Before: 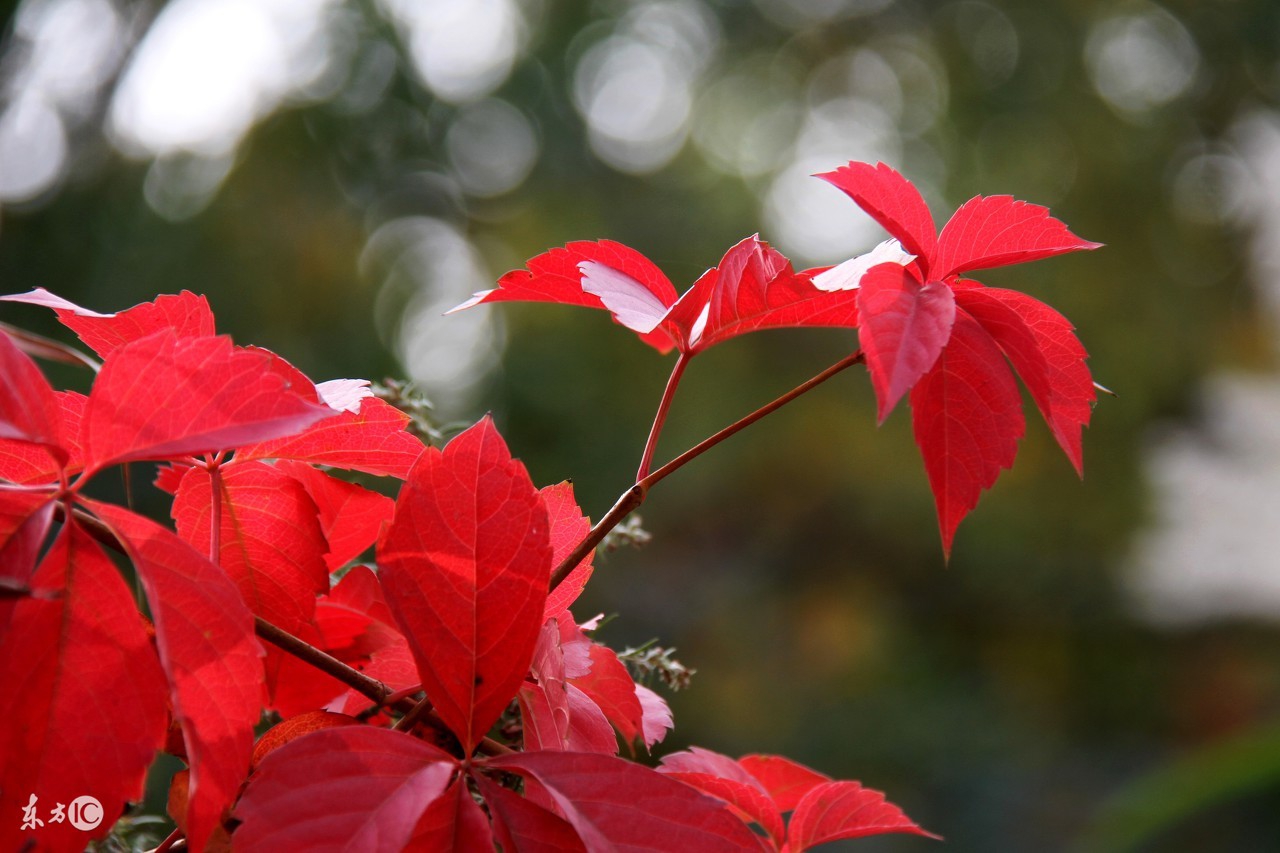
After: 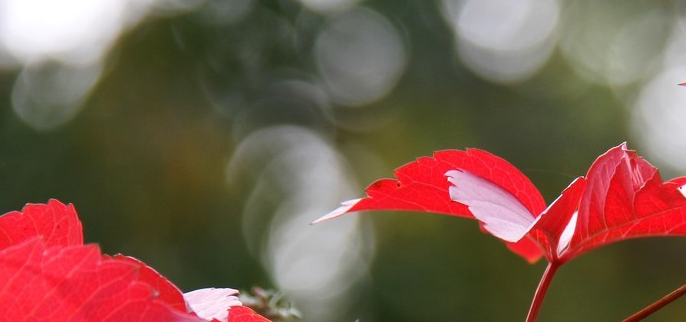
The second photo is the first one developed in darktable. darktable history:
crop: left 10.381%, top 10.69%, right 36.018%, bottom 51.53%
